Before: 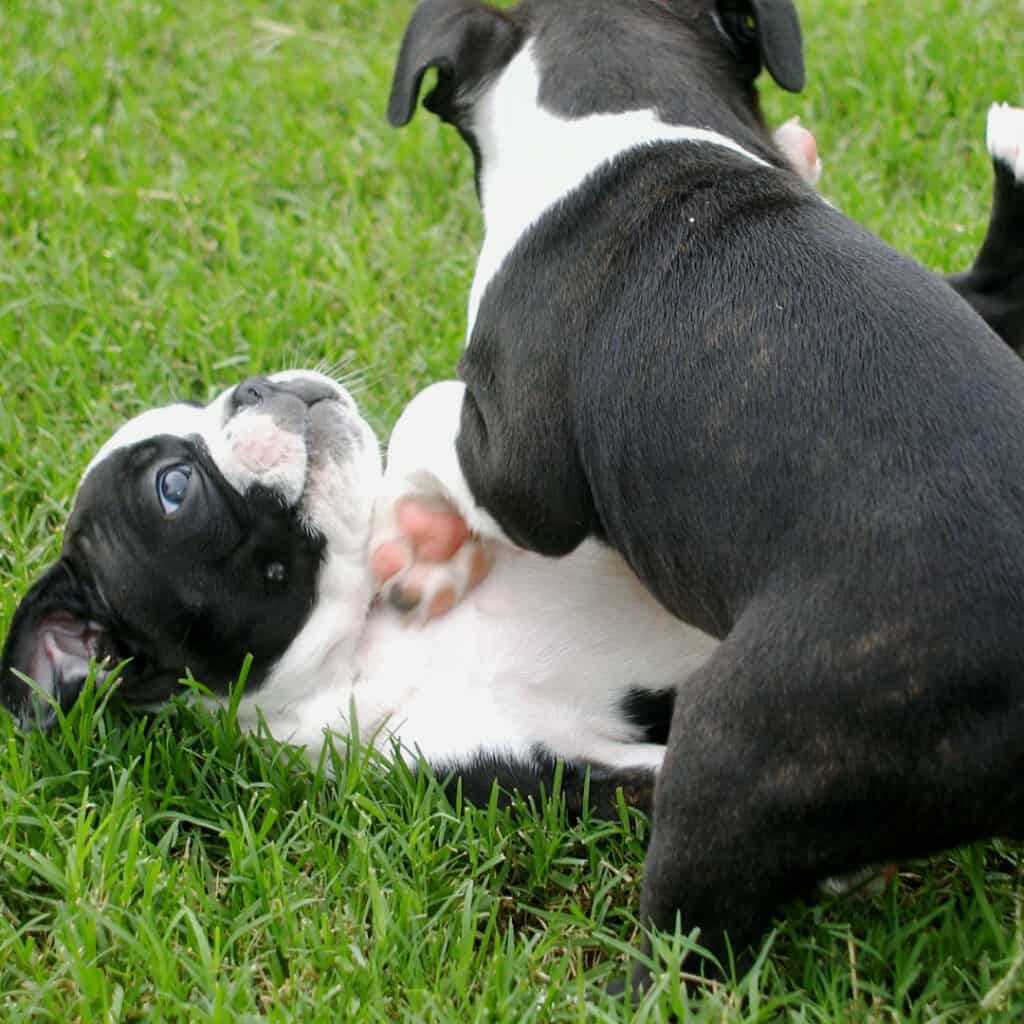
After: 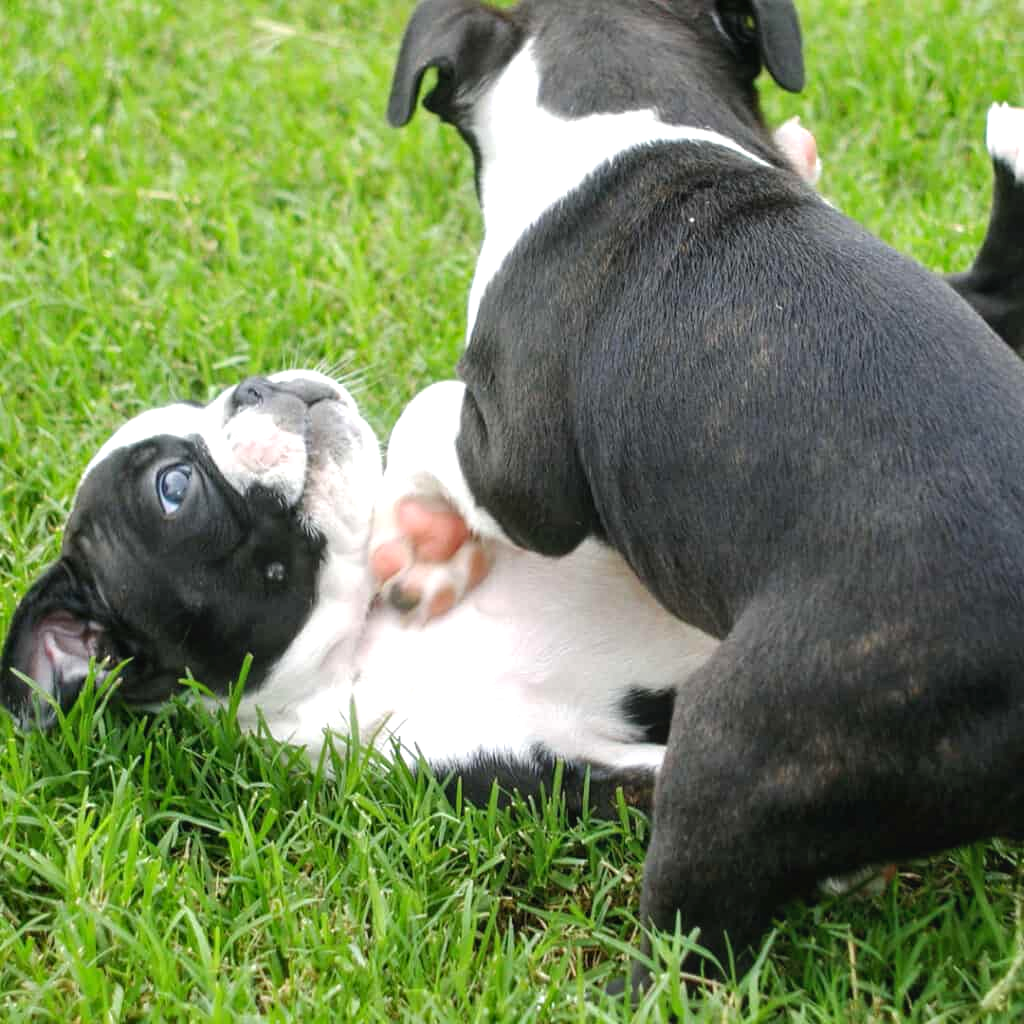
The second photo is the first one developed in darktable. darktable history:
local contrast: detail 110%
exposure: exposure 0.51 EV, compensate exposure bias true, compensate highlight preservation false
